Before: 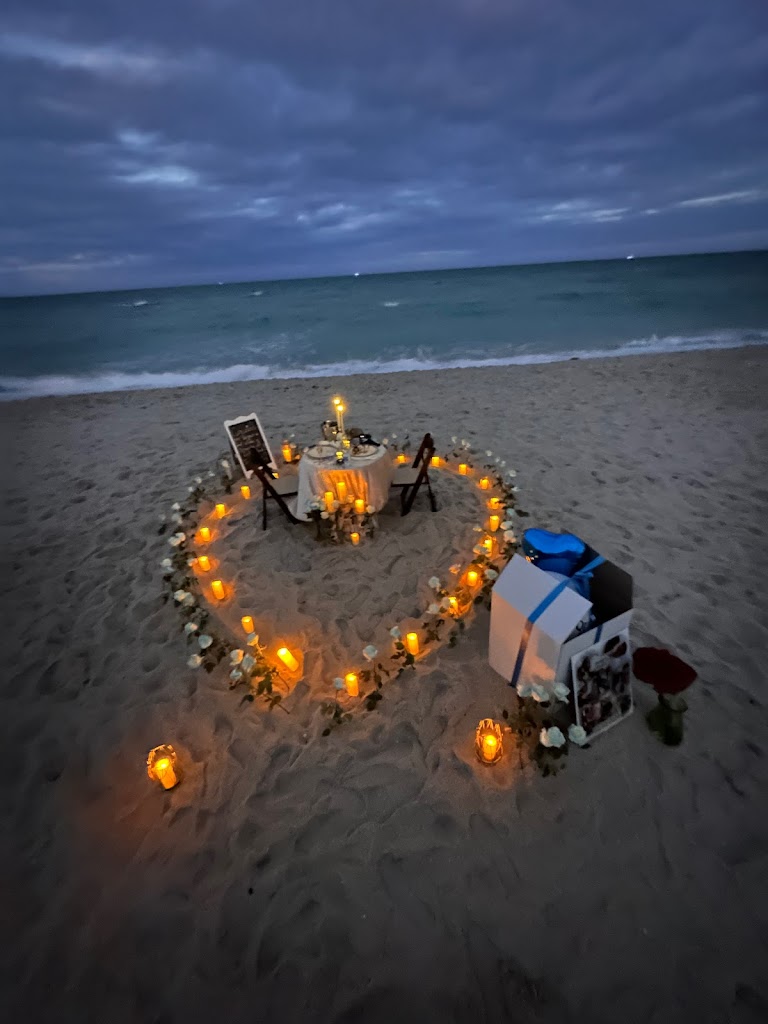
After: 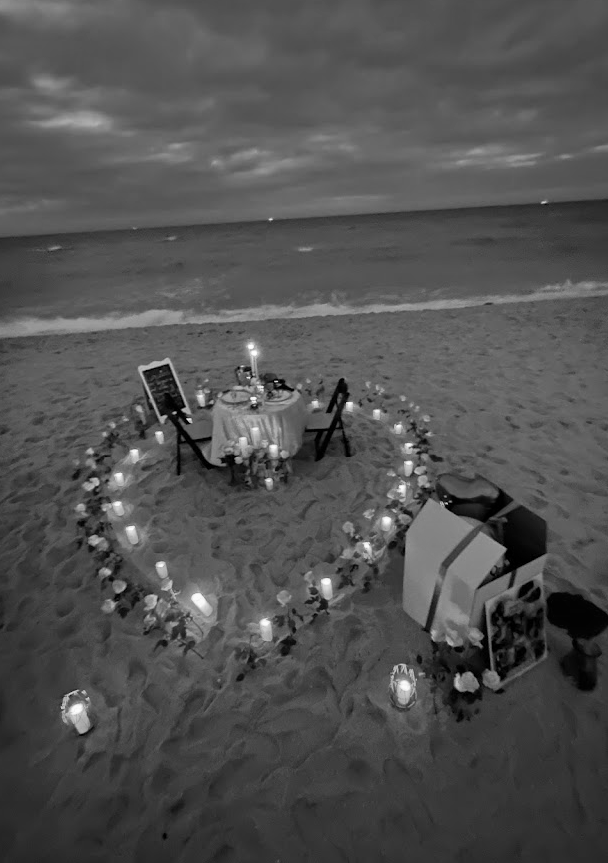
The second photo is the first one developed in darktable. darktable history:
monochrome: on, module defaults
crop: left 11.225%, top 5.381%, right 9.565%, bottom 10.314%
color balance rgb: perceptual saturation grading › global saturation 20%, perceptual saturation grading › highlights -50%, perceptual saturation grading › shadows 30%
